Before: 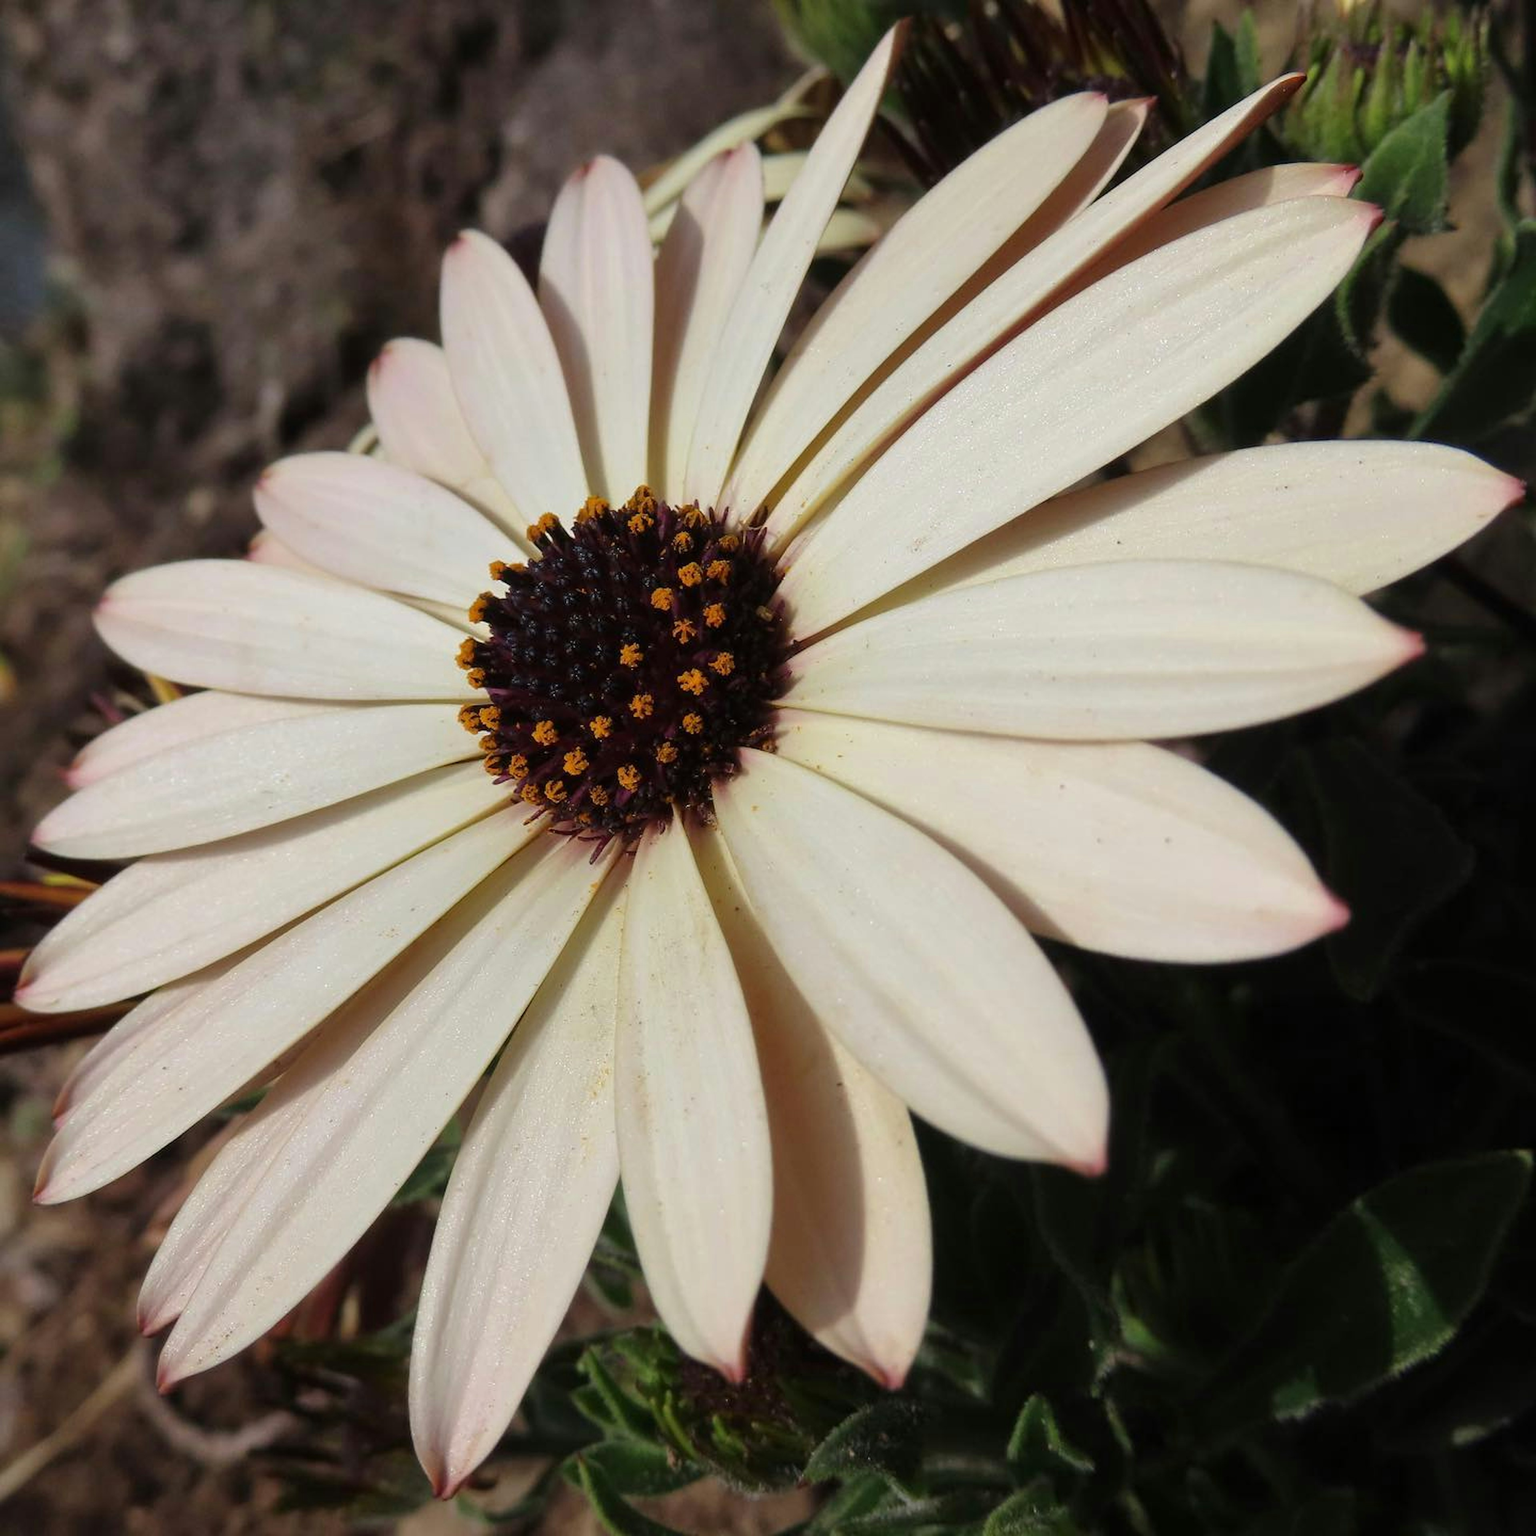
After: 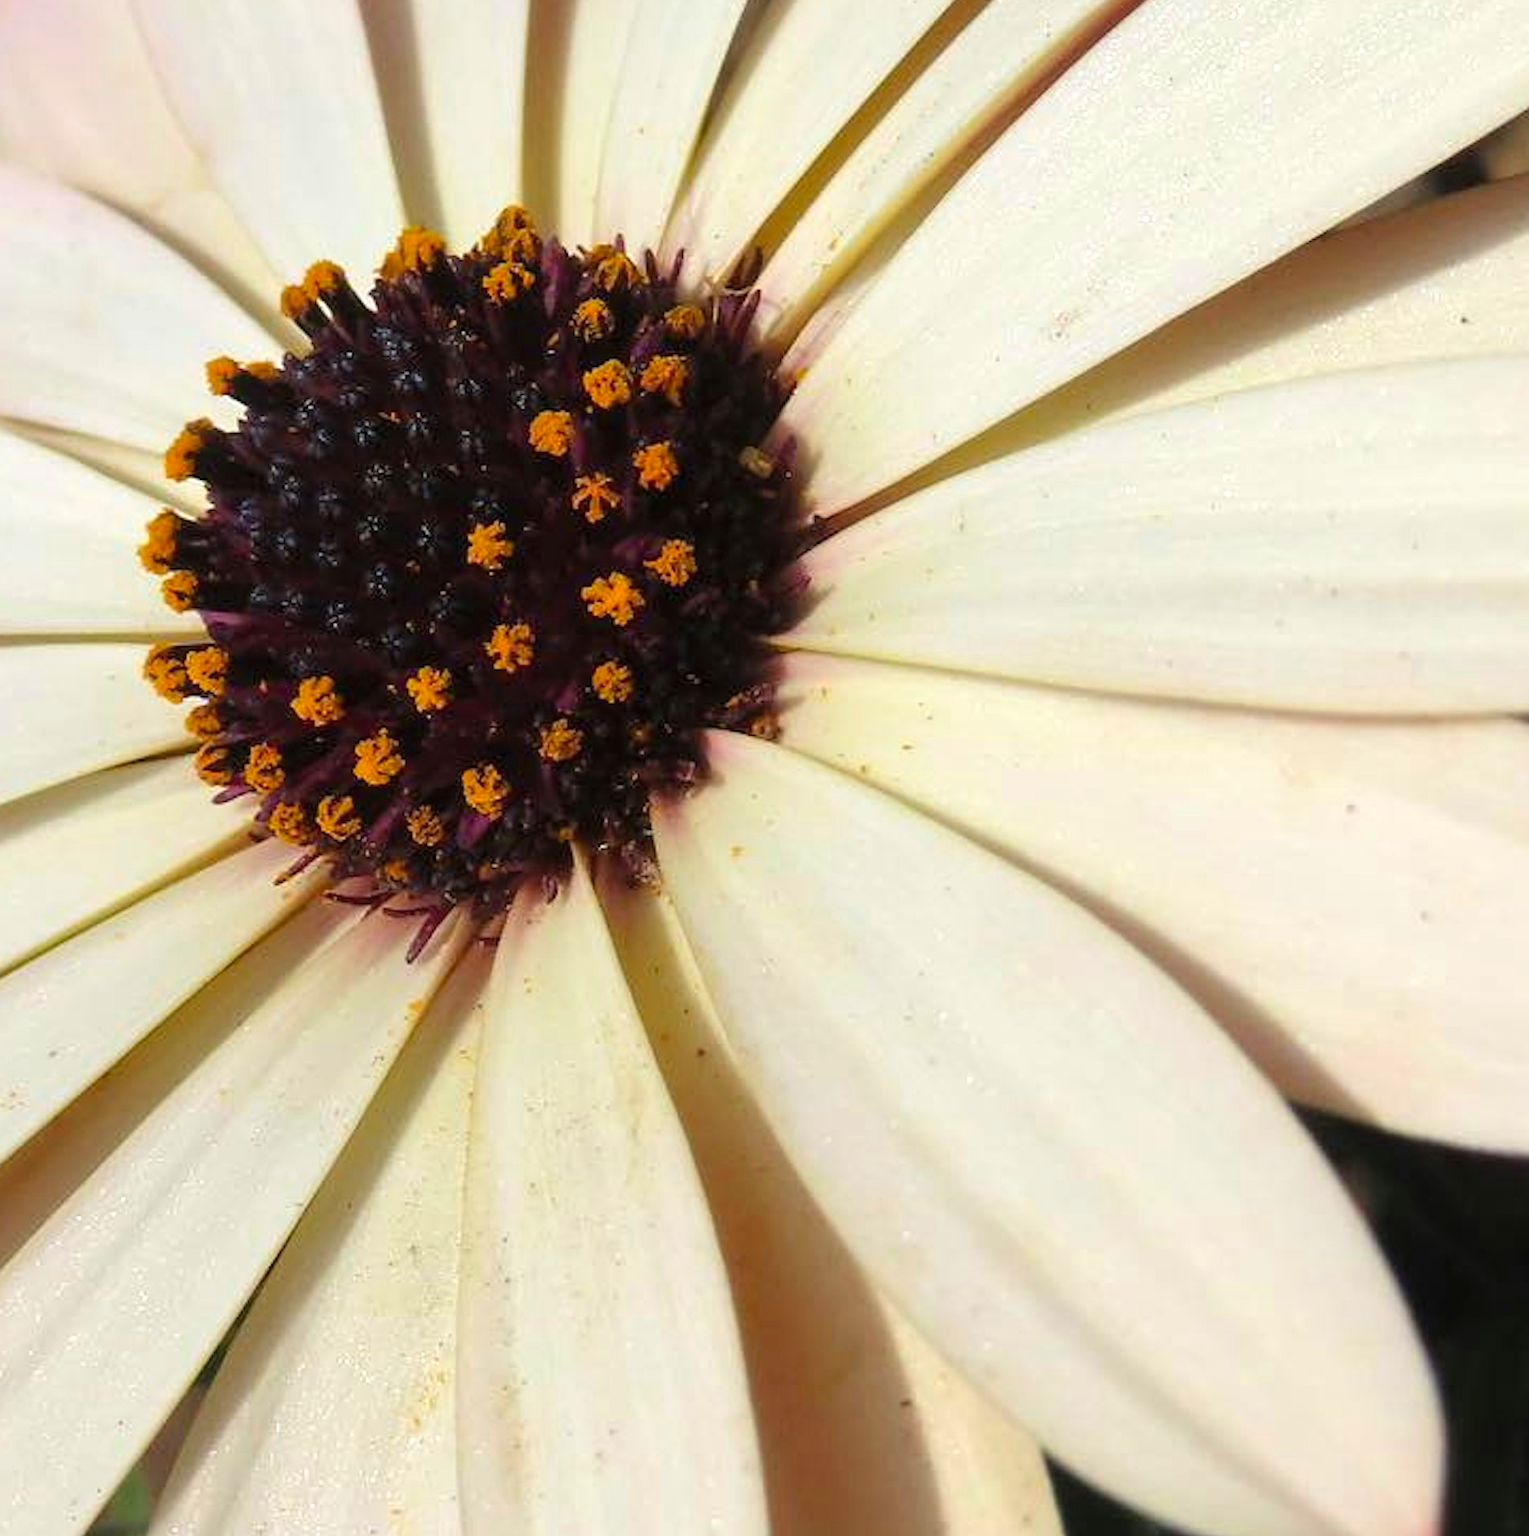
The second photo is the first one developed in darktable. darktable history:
crop: left 25.164%, top 24.903%, right 24.996%, bottom 25.062%
contrast brightness saturation: contrast 0.033, brightness 0.066, saturation 0.133
color balance rgb: perceptual saturation grading › global saturation 5.447%, perceptual brilliance grading › global brilliance 11.213%
